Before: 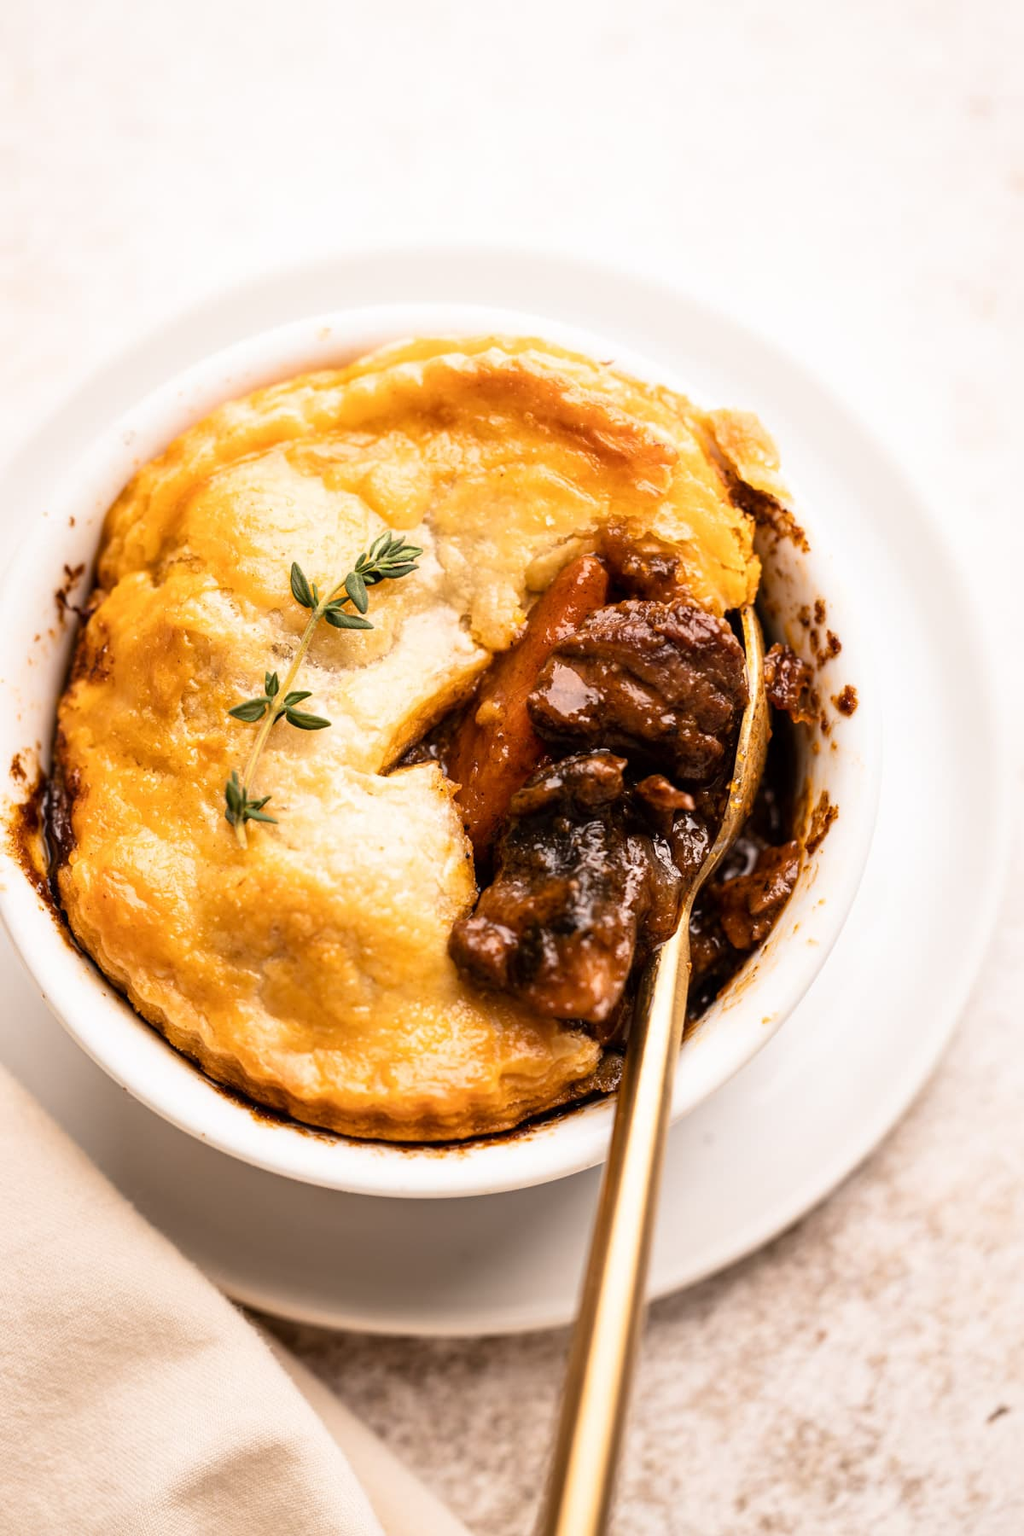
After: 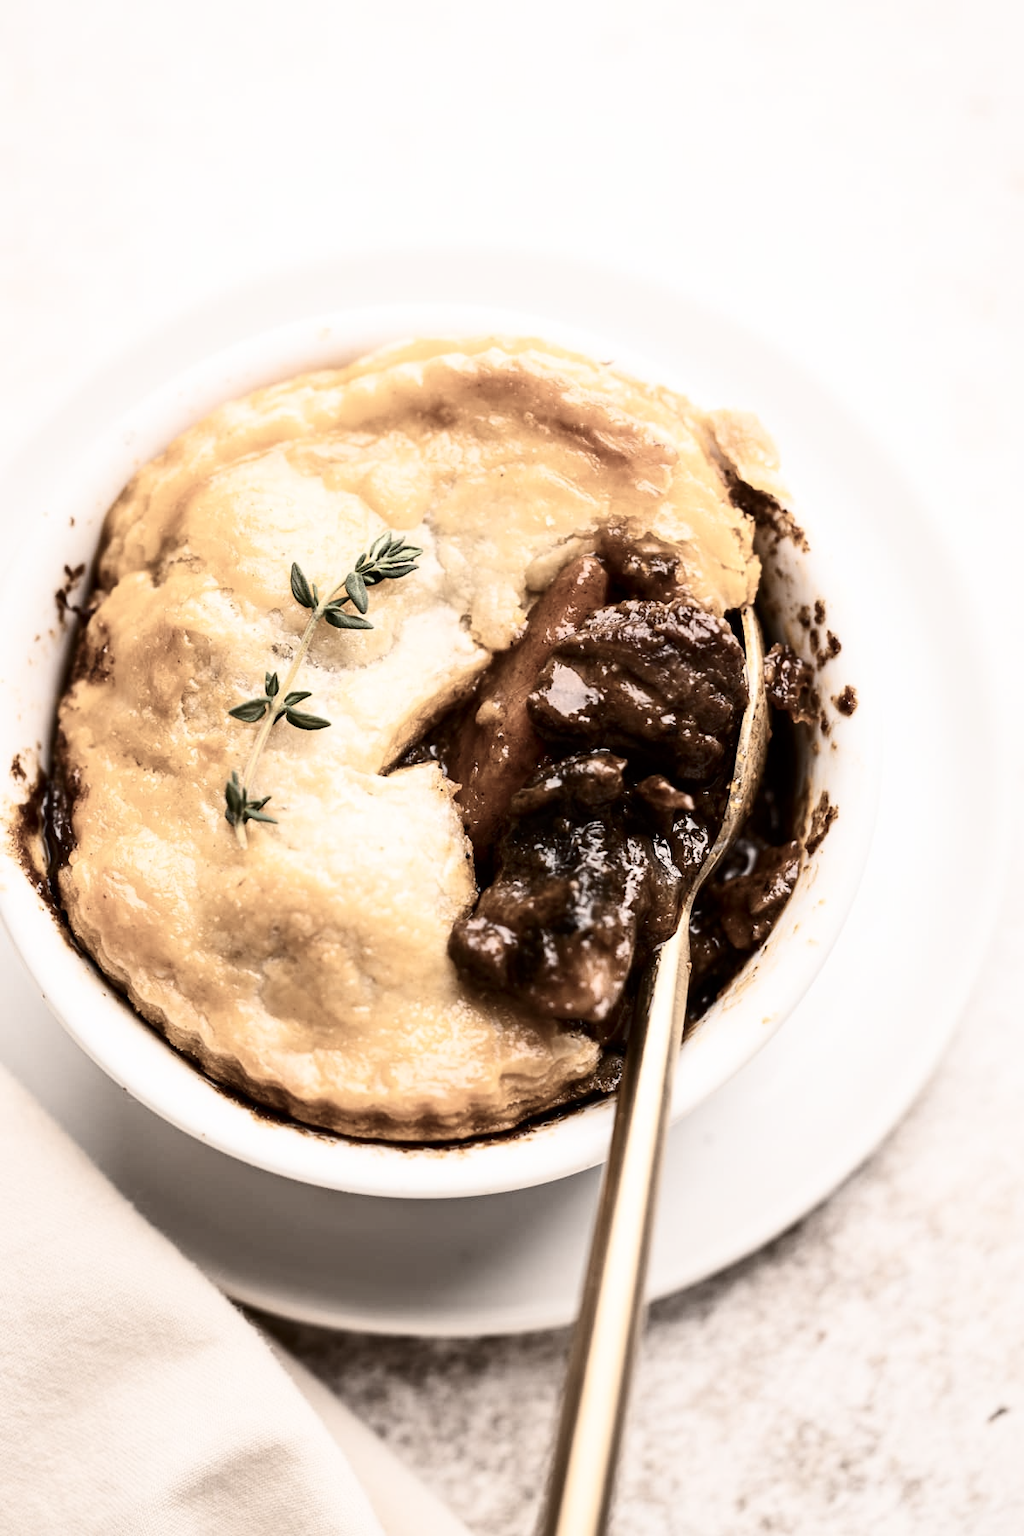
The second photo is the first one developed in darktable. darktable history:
color correction: highlights b* -0.031, saturation 0.487
contrast brightness saturation: contrast 0.286
